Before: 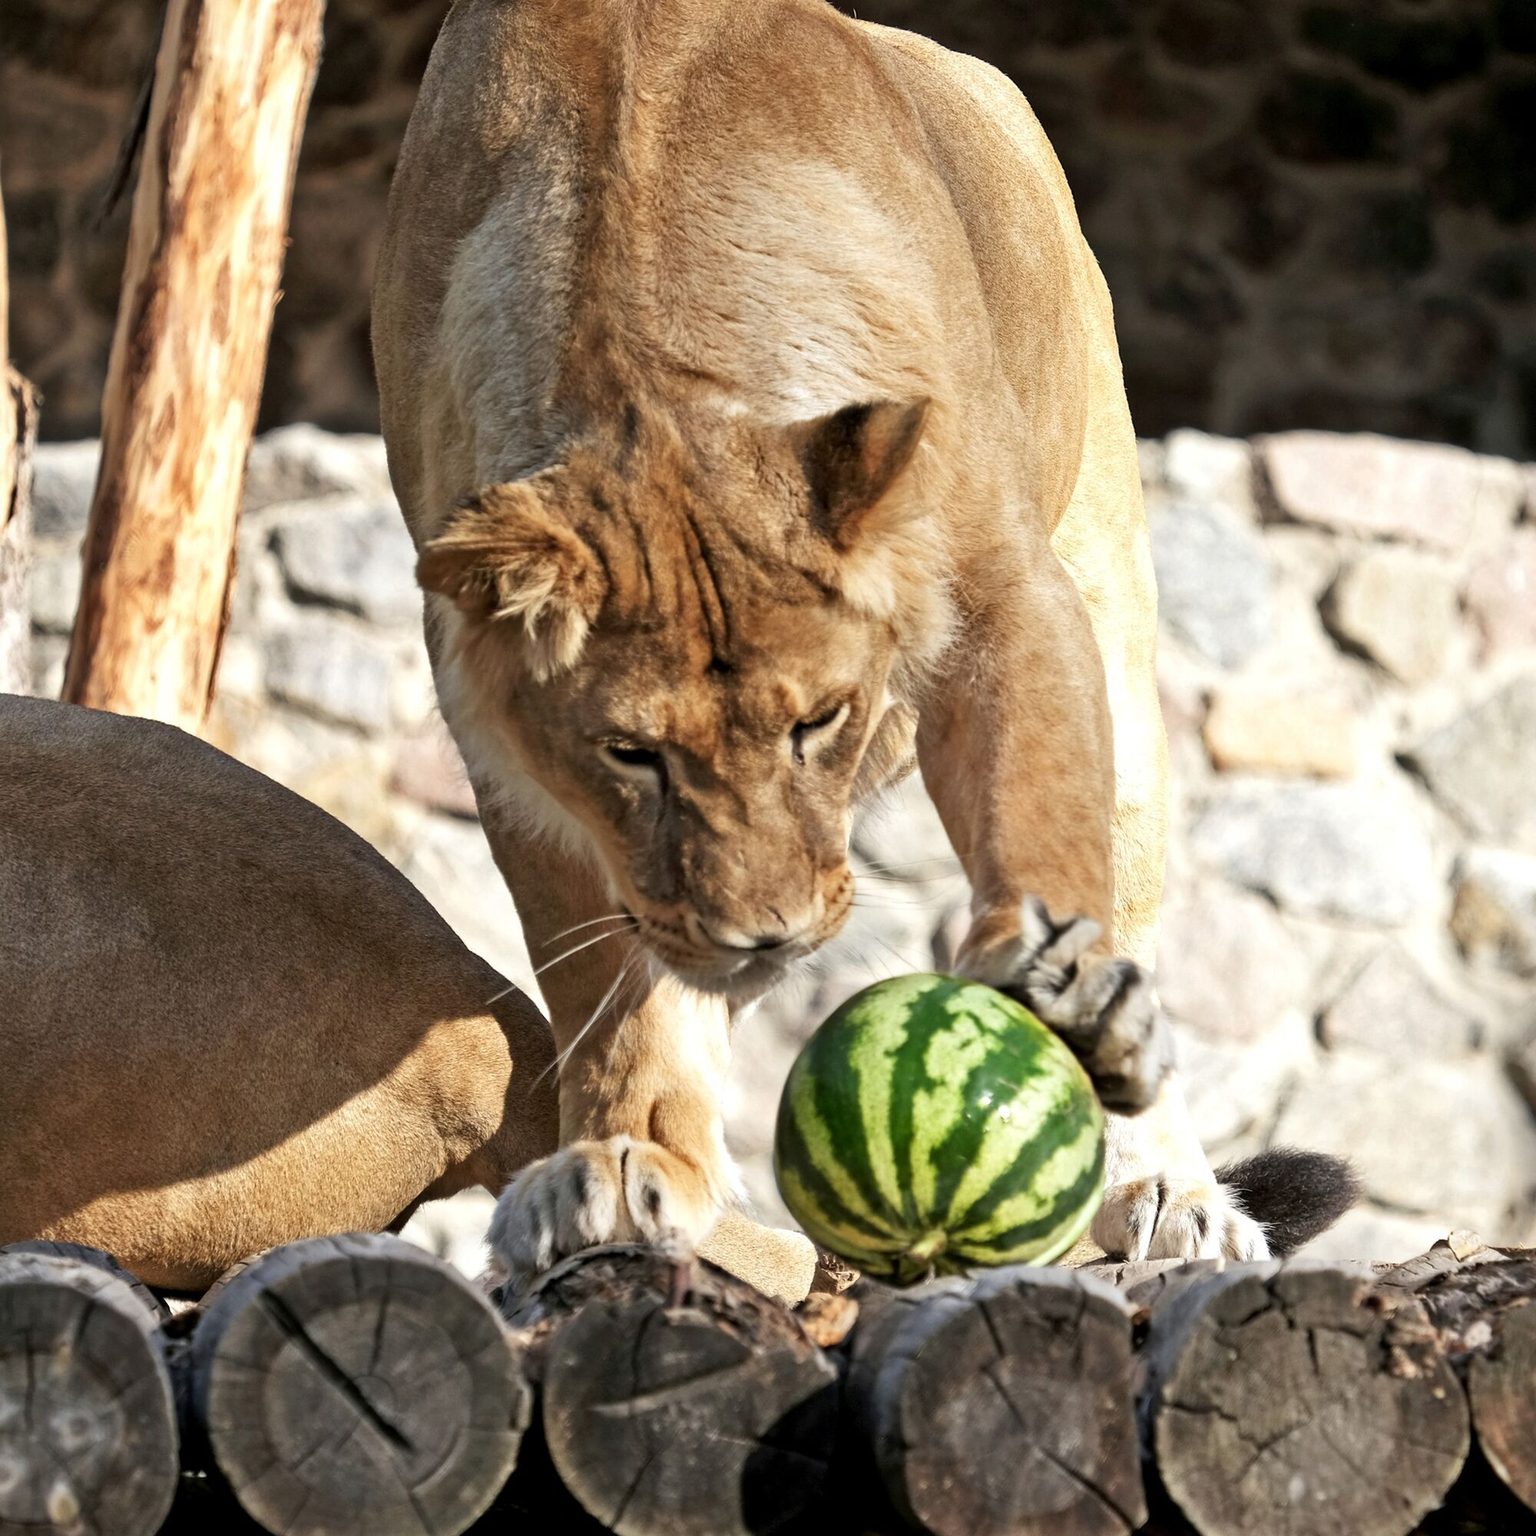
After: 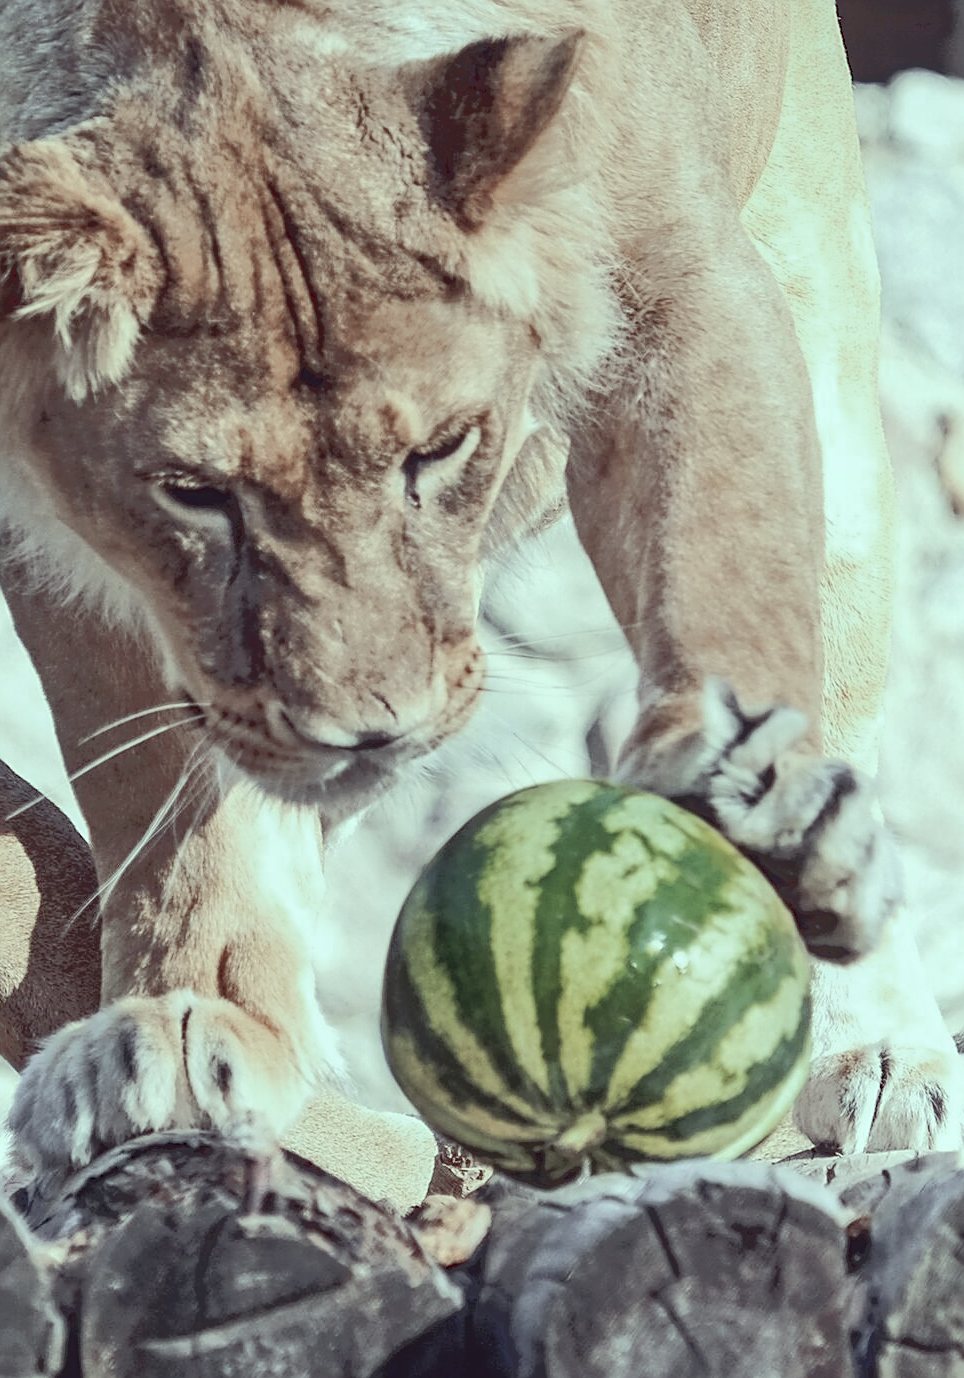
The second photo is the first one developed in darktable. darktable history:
color zones: curves: ch0 [(0, 0.299) (0.25, 0.383) (0.456, 0.352) (0.736, 0.571)]; ch1 [(0, 0.63) (0.151, 0.568) (0.254, 0.416) (0.47, 0.558) (0.732, 0.37) (0.909, 0.492)]; ch2 [(0.004, 0.604) (0.158, 0.443) (0.257, 0.403) (0.761, 0.468)]
color calibration: illuminant custom, x 0.39, y 0.387, temperature 3824.05 K
local contrast: detail 130%
color correction: highlights a* -20.54, highlights b* 20.19, shadows a* 19.27, shadows b* -20.08, saturation 0.462
contrast equalizer: y [[0.6 ×6], [0.55 ×6], [0 ×6], [0 ×6], [0 ×6]], mix -0.216
tone curve: curves: ch0 [(0, 0) (0.003, 0.055) (0.011, 0.111) (0.025, 0.126) (0.044, 0.169) (0.069, 0.215) (0.1, 0.199) (0.136, 0.207) (0.177, 0.259) (0.224, 0.327) (0.277, 0.361) (0.335, 0.431) (0.399, 0.501) (0.468, 0.589) (0.543, 0.683) (0.623, 0.73) (0.709, 0.796) (0.801, 0.863) (0.898, 0.921) (1, 1)], color space Lab, linked channels, preserve colors none
crop: left 31.362%, top 24.45%, right 20.424%, bottom 6.622%
sharpen: on, module defaults
